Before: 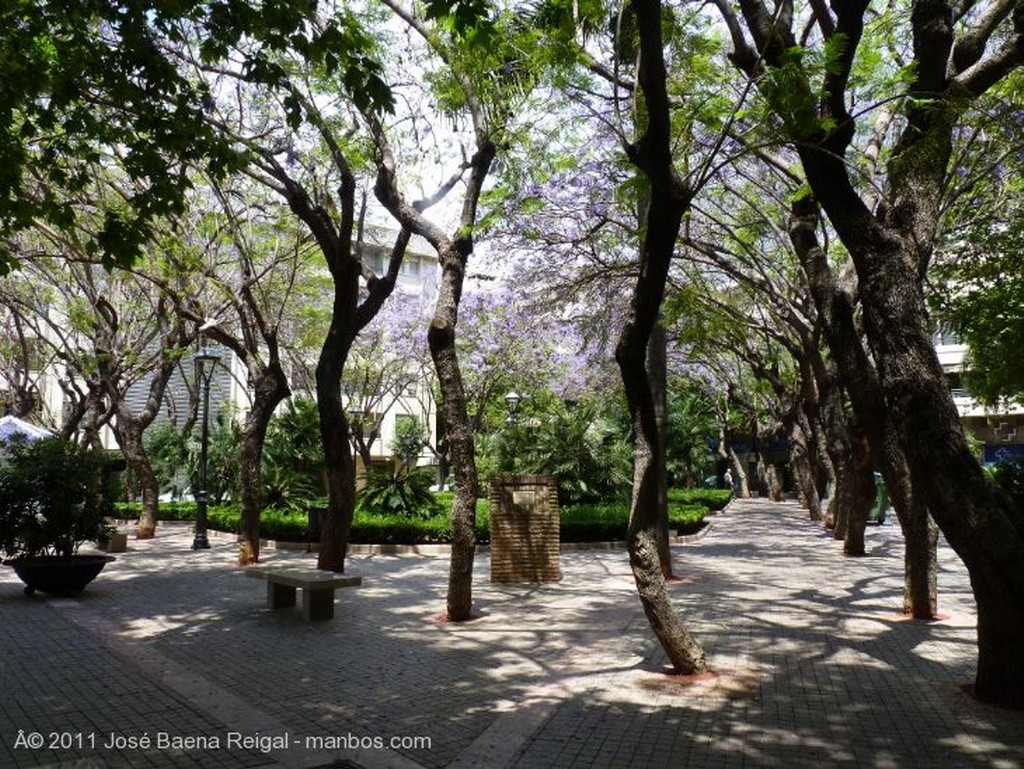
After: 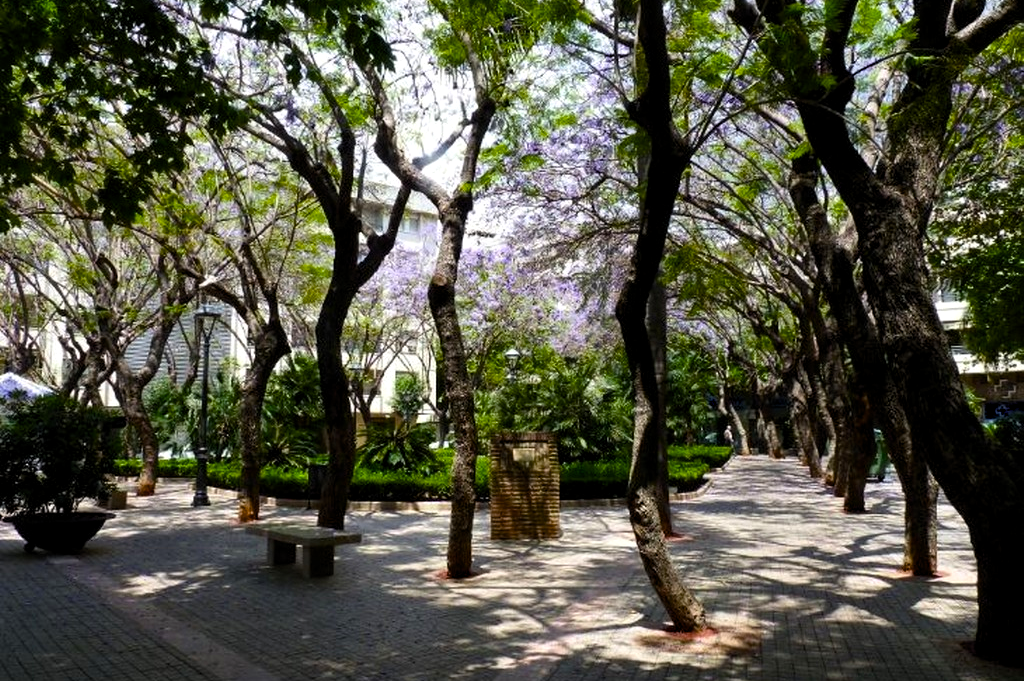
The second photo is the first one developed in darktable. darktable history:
levels: levels [0.016, 0.492, 0.969]
crop and rotate: top 5.617%, bottom 5.785%
color balance rgb: shadows lift › luminance -20.096%, perceptual saturation grading › global saturation 30.585%, global vibrance -1.25%, saturation formula JzAzBz (2021)
